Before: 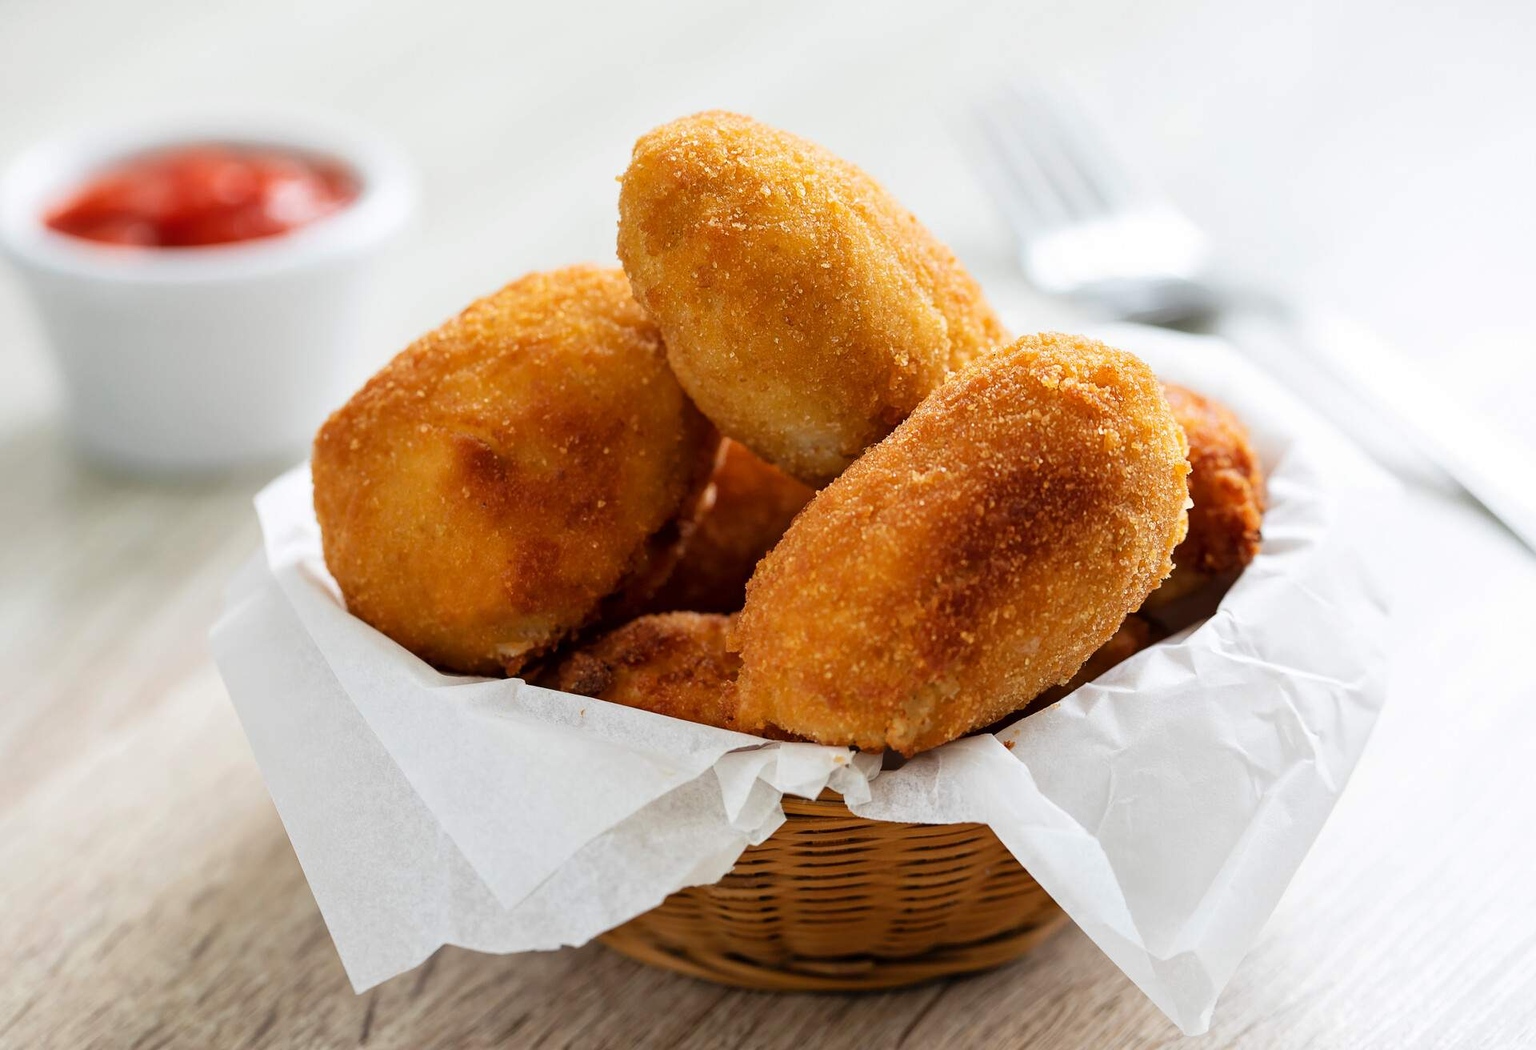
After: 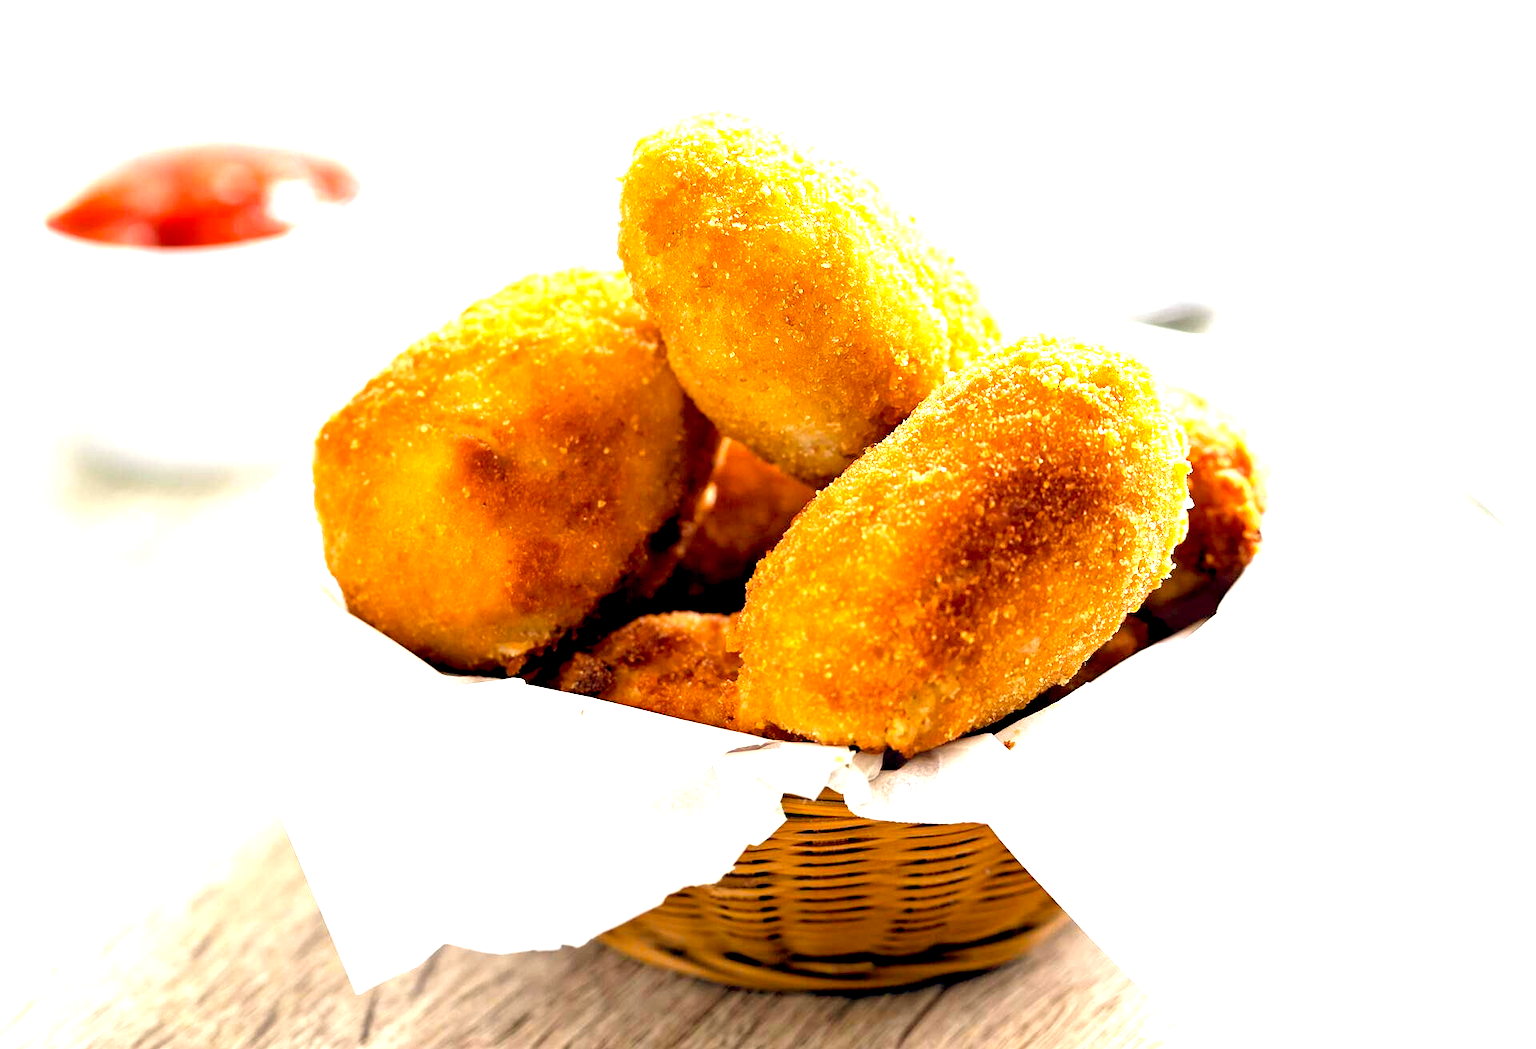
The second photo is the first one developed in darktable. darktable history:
color balance rgb: linear chroma grading › global chroma 10%, global vibrance 10%, contrast 15%, saturation formula JzAzBz (2021)
exposure: exposure 1.223 EV, compensate highlight preservation false
color balance: lift [0.975, 0.993, 1, 1.015], gamma [1.1, 1, 1, 0.945], gain [1, 1.04, 1, 0.95]
